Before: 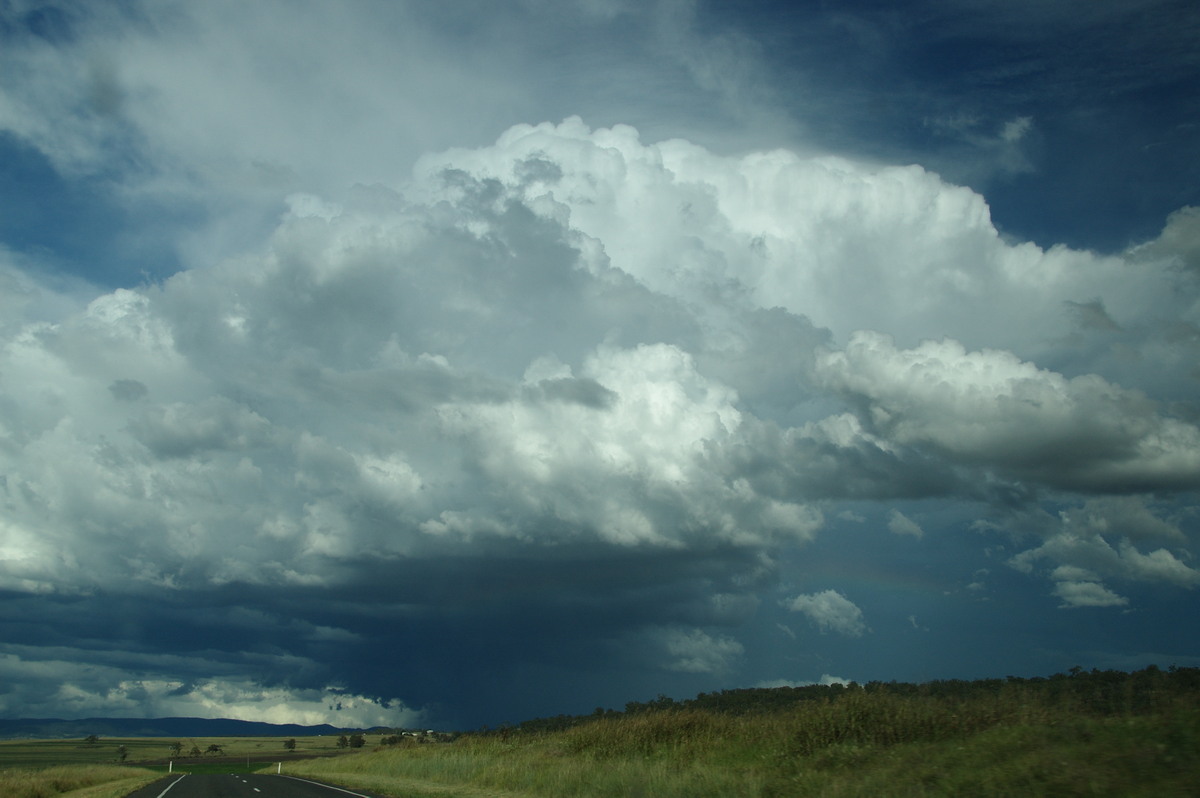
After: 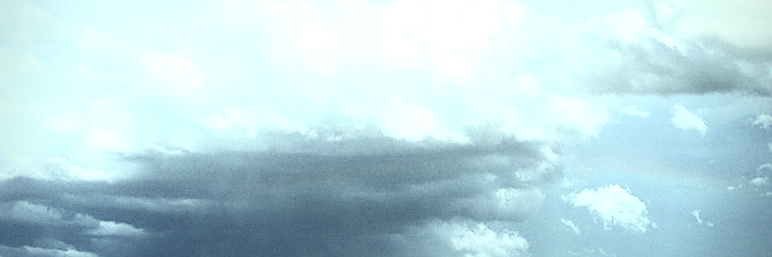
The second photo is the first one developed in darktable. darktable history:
tone equalizer: -8 EV -1.08 EV, -7 EV -1 EV, -6 EV -0.866 EV, -5 EV -0.554 EV, -3 EV 0.606 EV, -2 EV 0.889 EV, -1 EV 0.985 EV, +0 EV 1.05 EV
sharpen: on, module defaults
exposure: black level correction 0, exposure 0.692 EV, compensate highlight preservation false
crop: left 18.023%, top 50.875%, right 17.613%, bottom 16.911%
local contrast: highlights 63%, detail 143%, midtone range 0.423
contrast brightness saturation: contrast 0.443, brightness 0.562, saturation -0.191
vignetting: saturation -0.029
